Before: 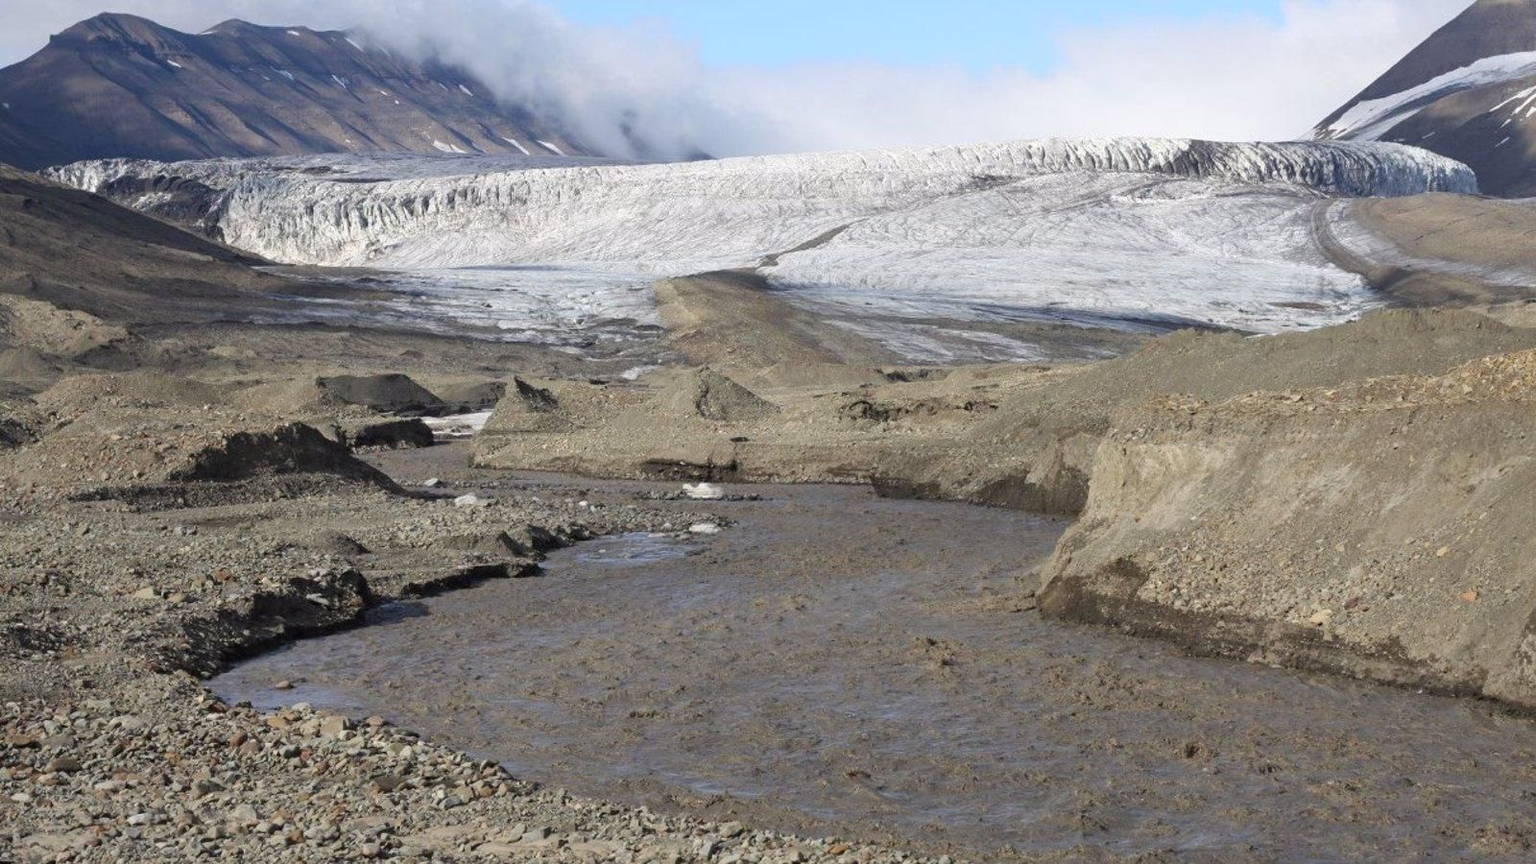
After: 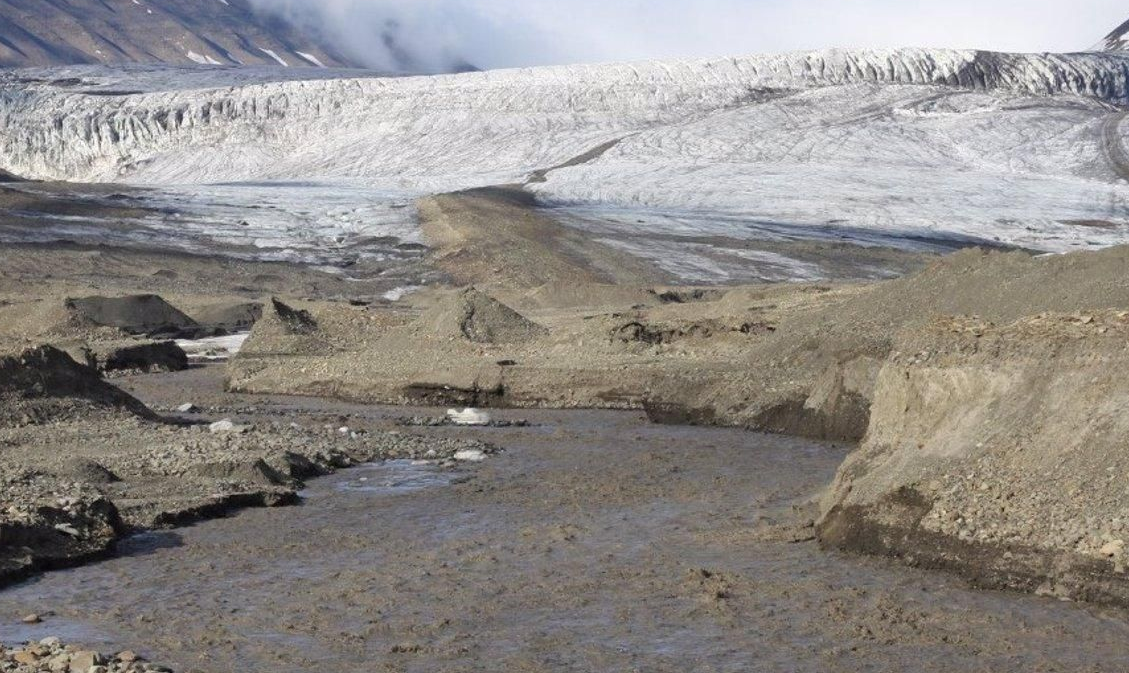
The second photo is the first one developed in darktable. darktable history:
crop and rotate: left 16.555%, top 10.657%, right 12.867%, bottom 14.511%
